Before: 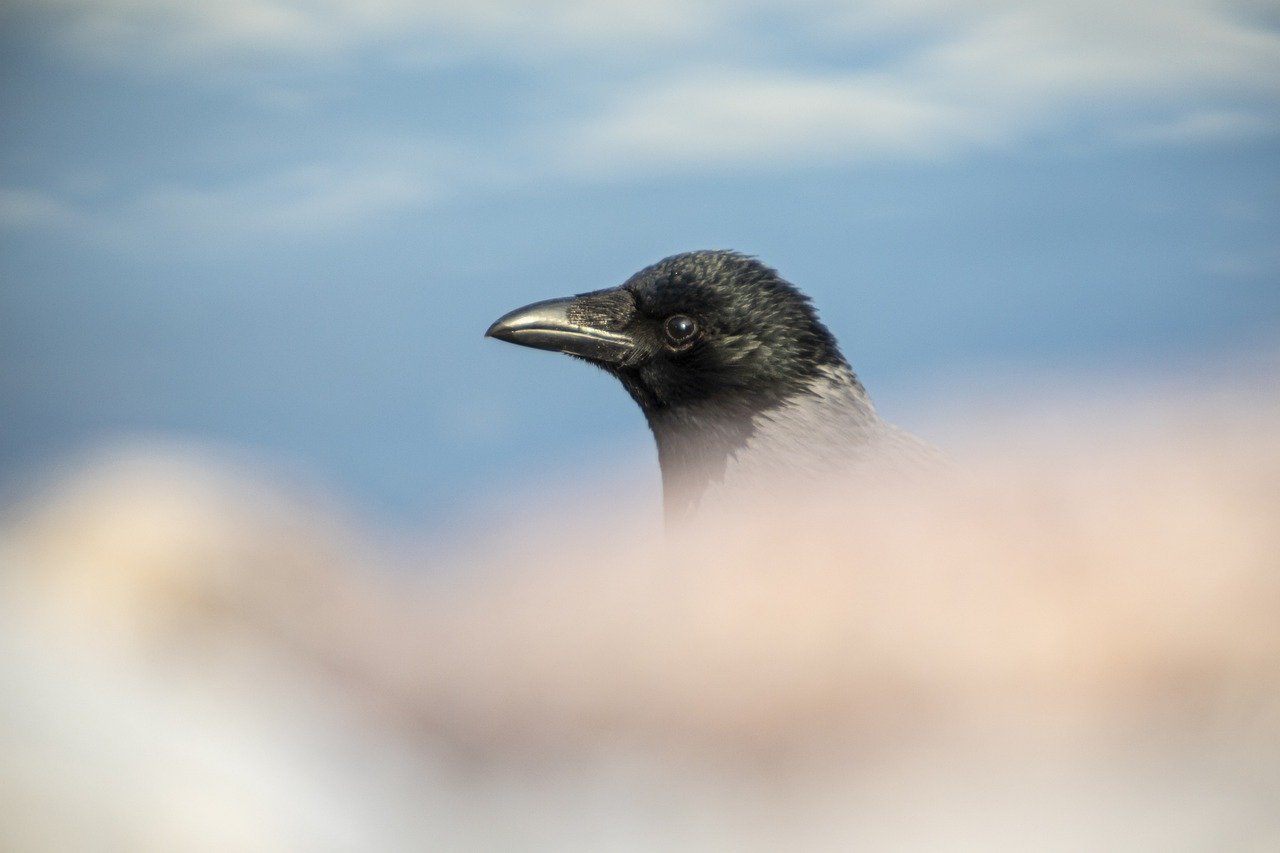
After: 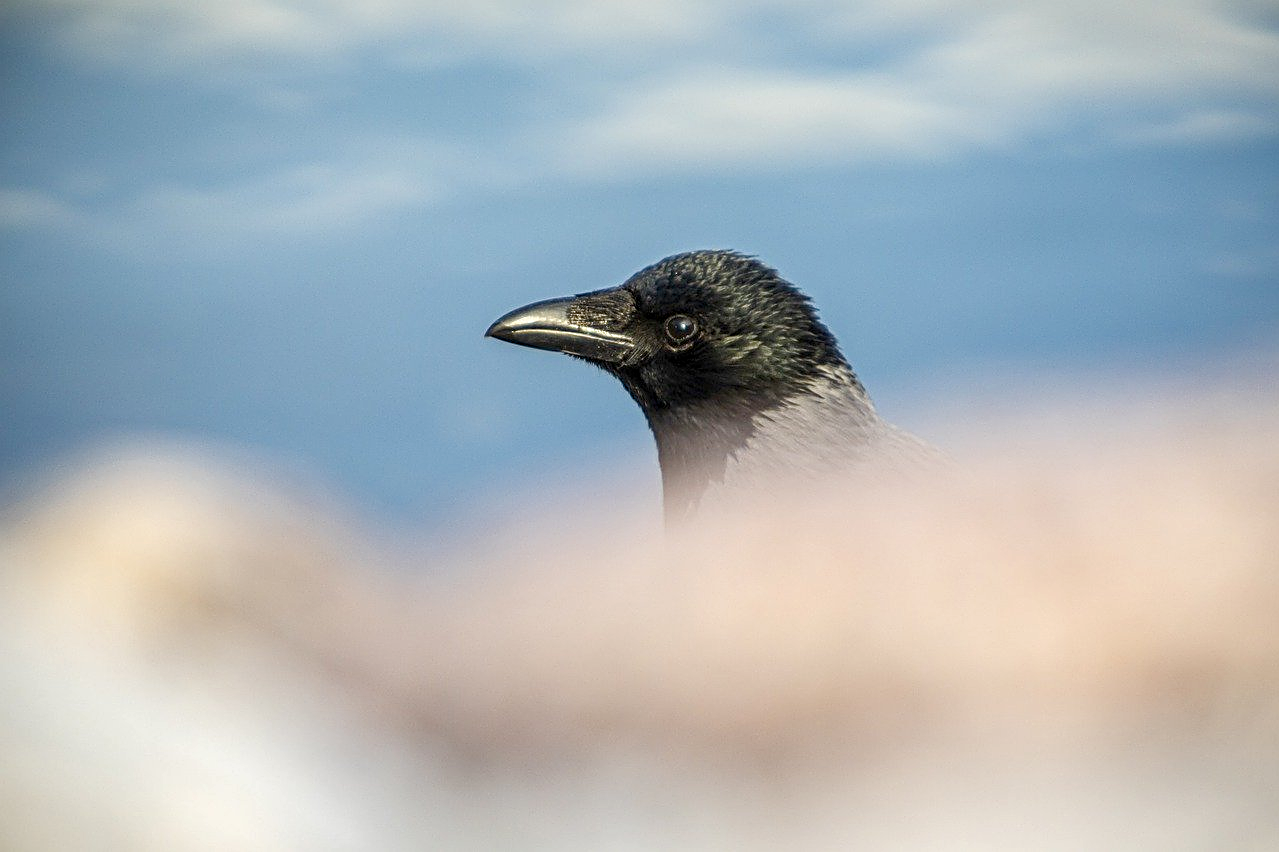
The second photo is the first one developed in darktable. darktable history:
local contrast: on, module defaults
sharpen: amount 0.734
color balance rgb: perceptual saturation grading › global saturation 27.228%, perceptual saturation grading › highlights -28.794%, perceptual saturation grading › mid-tones 15.445%, perceptual saturation grading › shadows 33.421%
crop: left 0.044%
